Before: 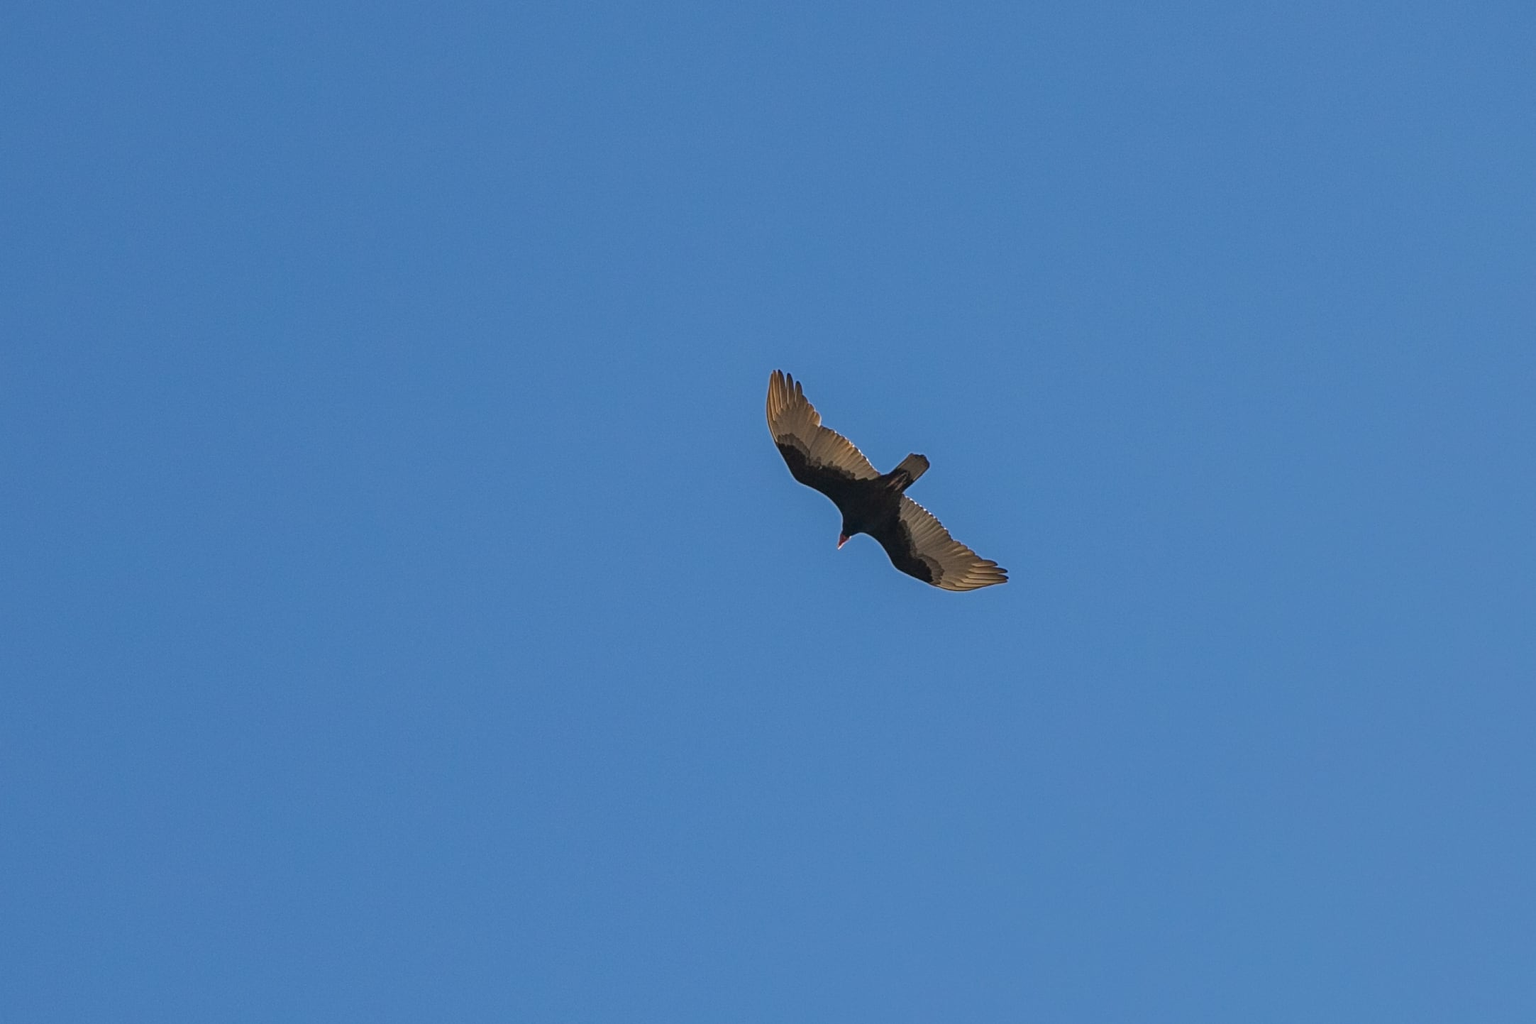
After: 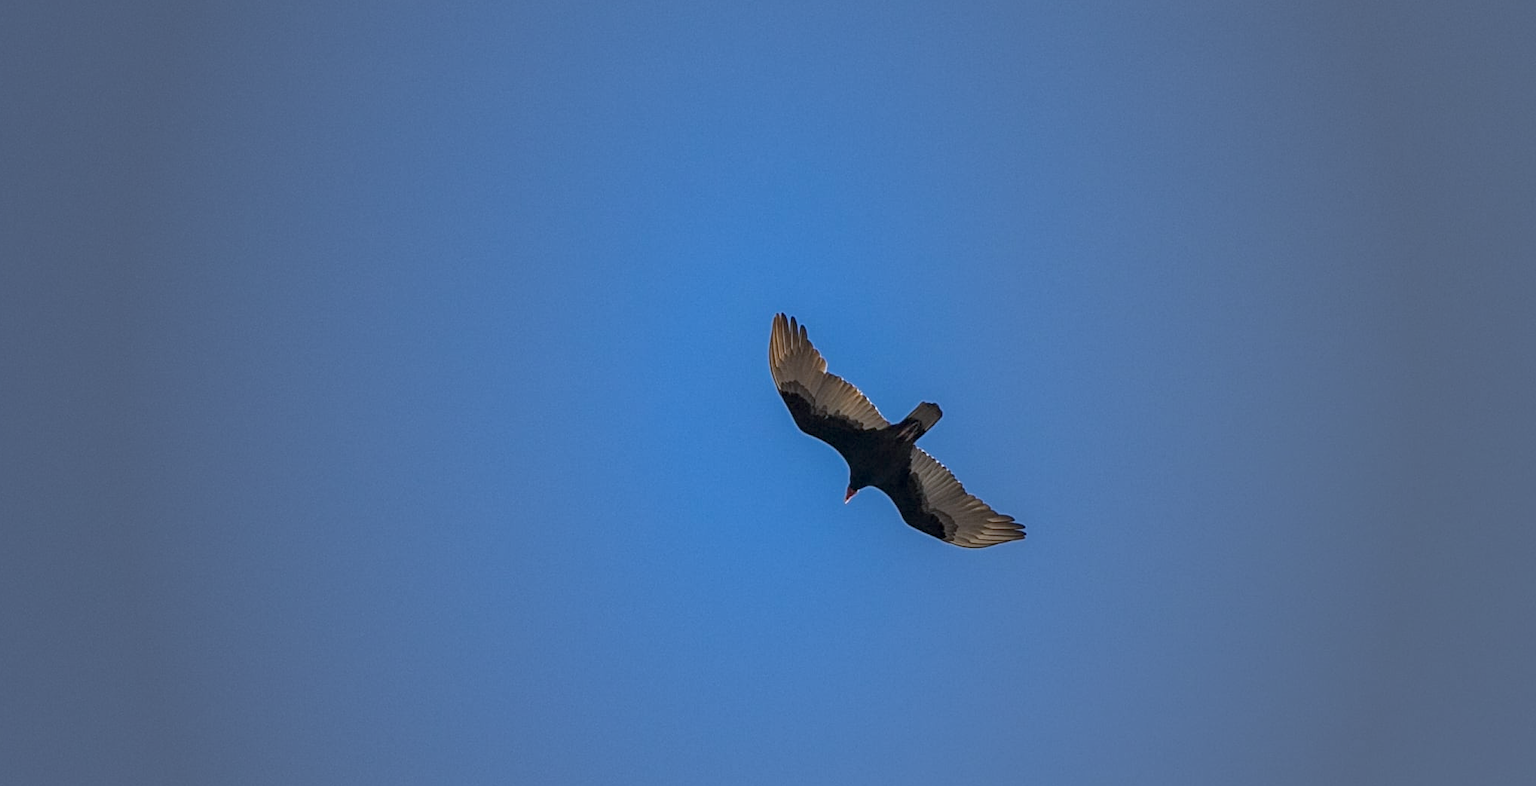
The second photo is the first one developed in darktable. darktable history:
crop: left 2.801%, top 7.388%, right 3.057%, bottom 20.26%
local contrast: on, module defaults
color calibration: x 0.37, y 0.382, temperature 4314.29 K
vignetting: fall-off start 16.87%, fall-off radius 101.09%, width/height ratio 0.717
tone equalizer: on, module defaults
